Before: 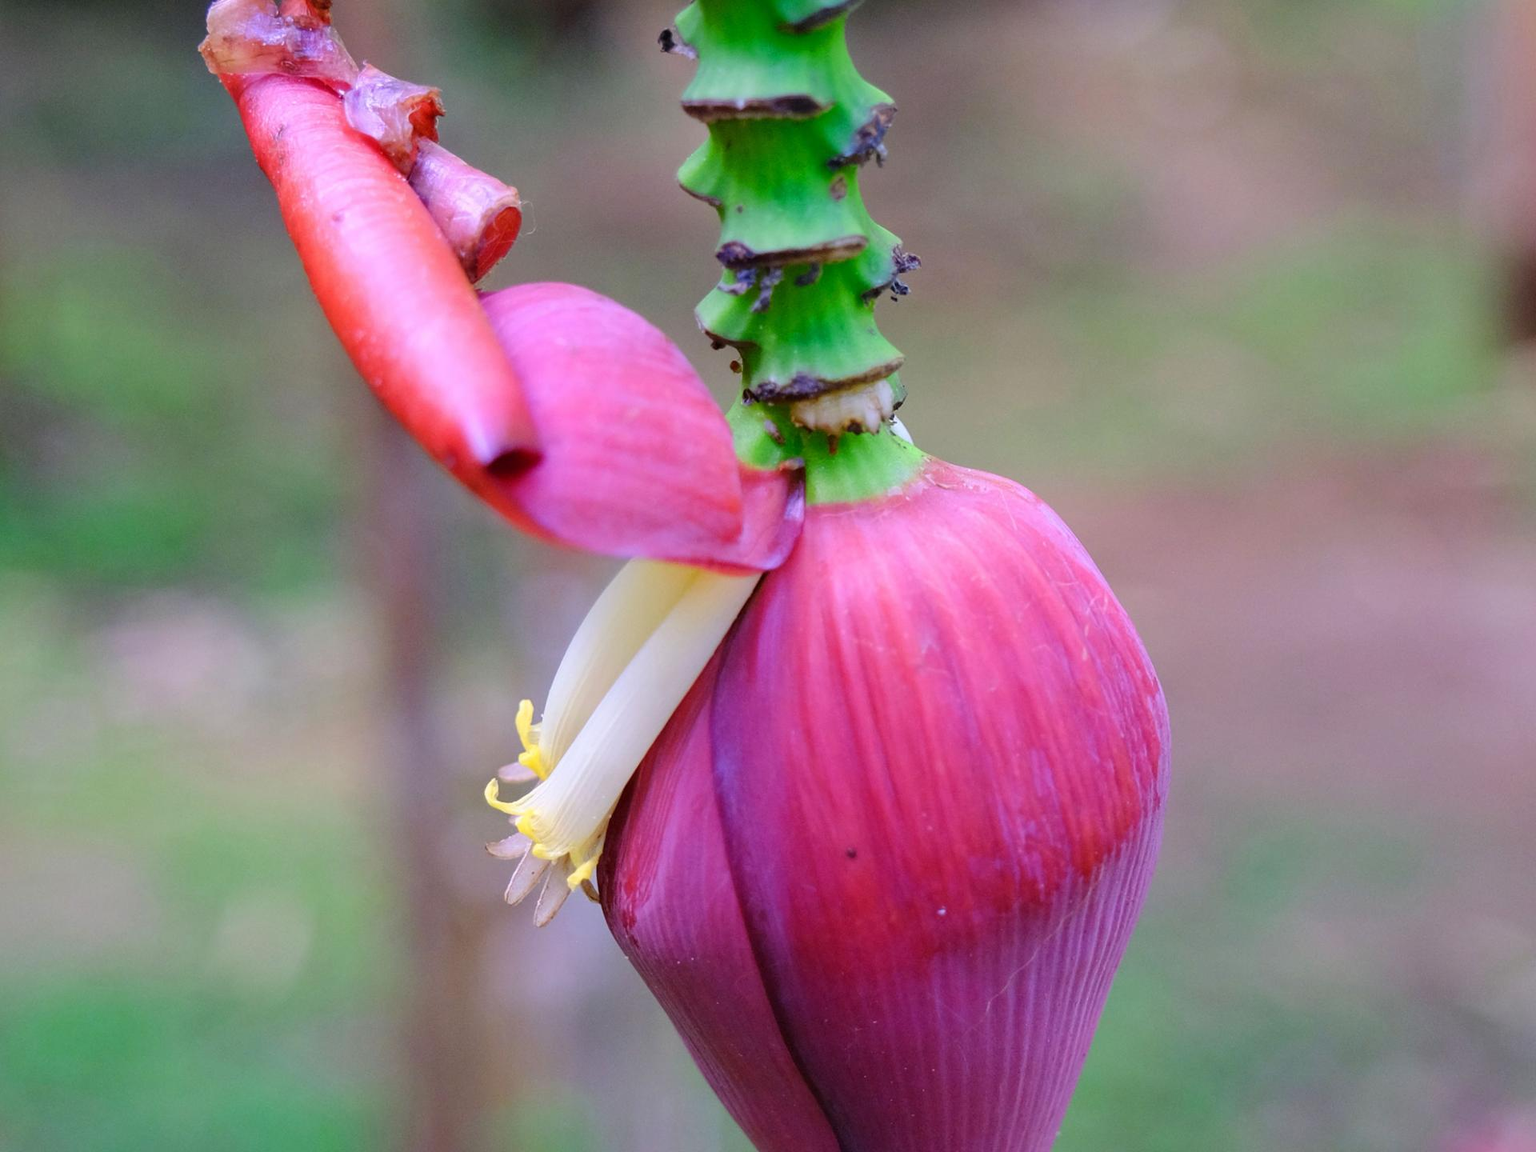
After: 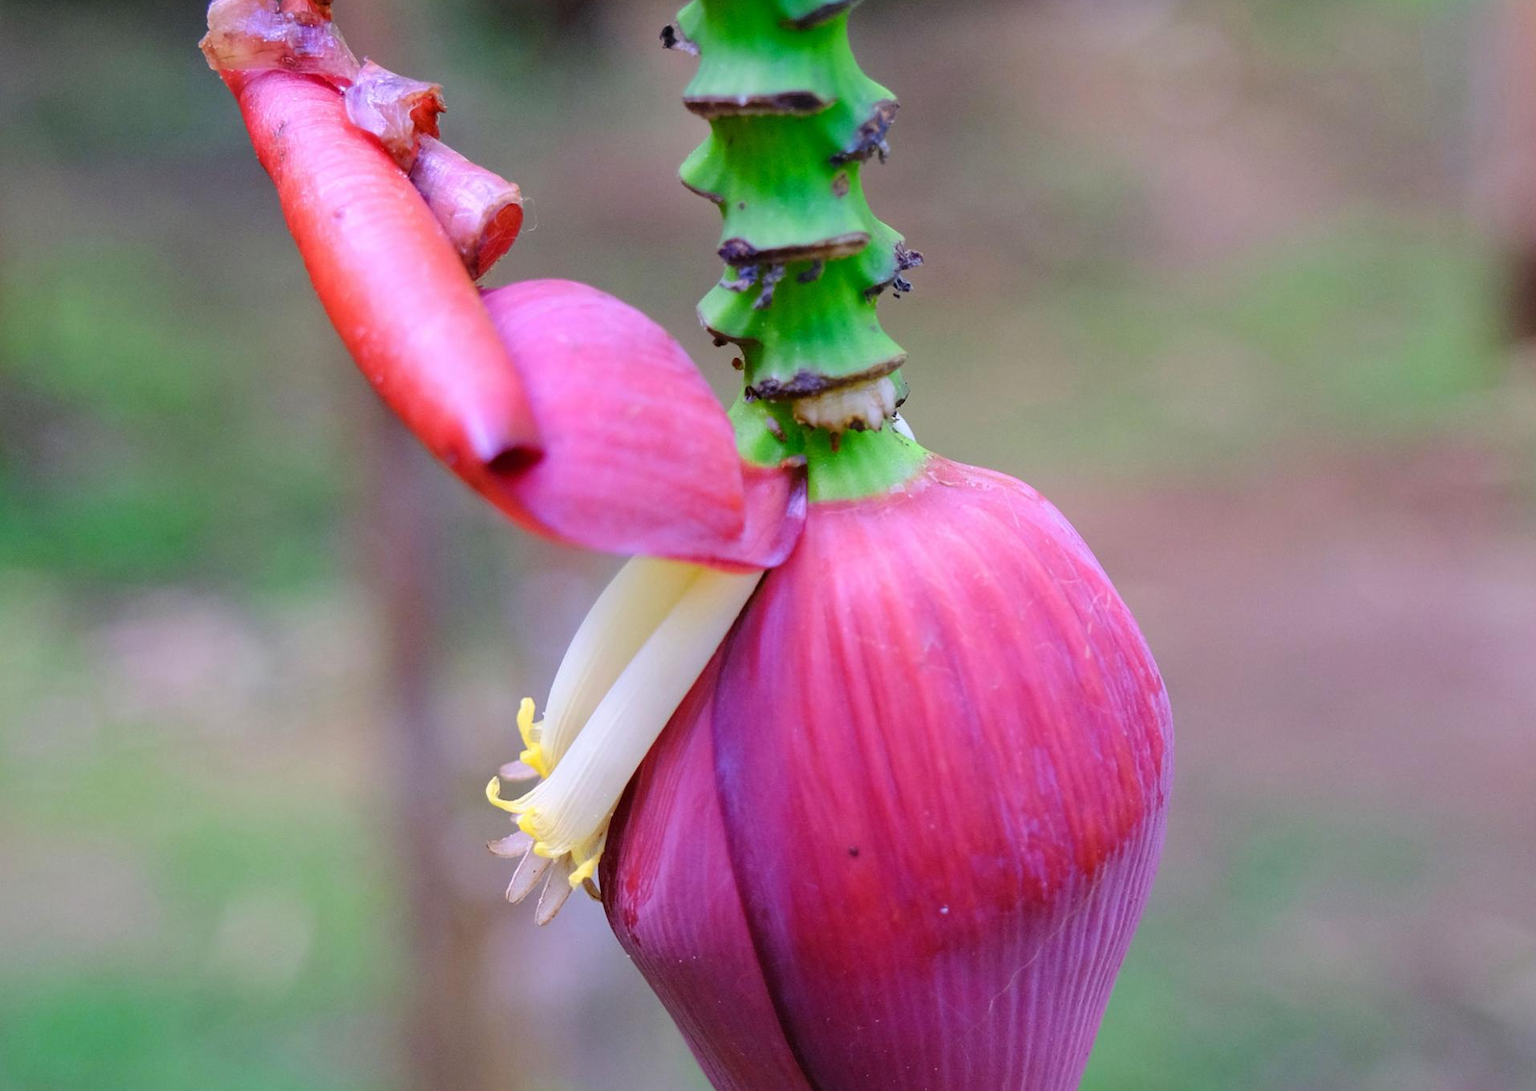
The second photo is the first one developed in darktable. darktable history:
crop: top 0.361%, right 0.256%, bottom 5.106%
